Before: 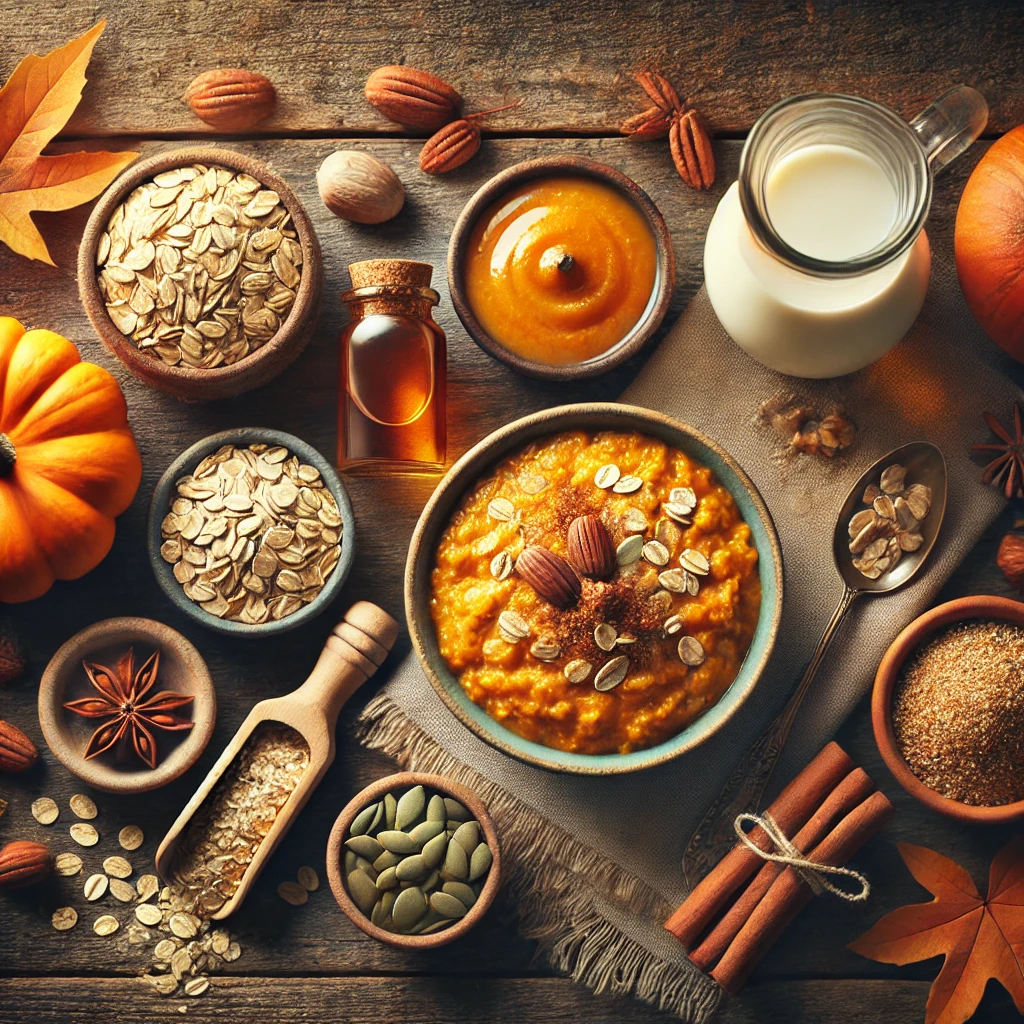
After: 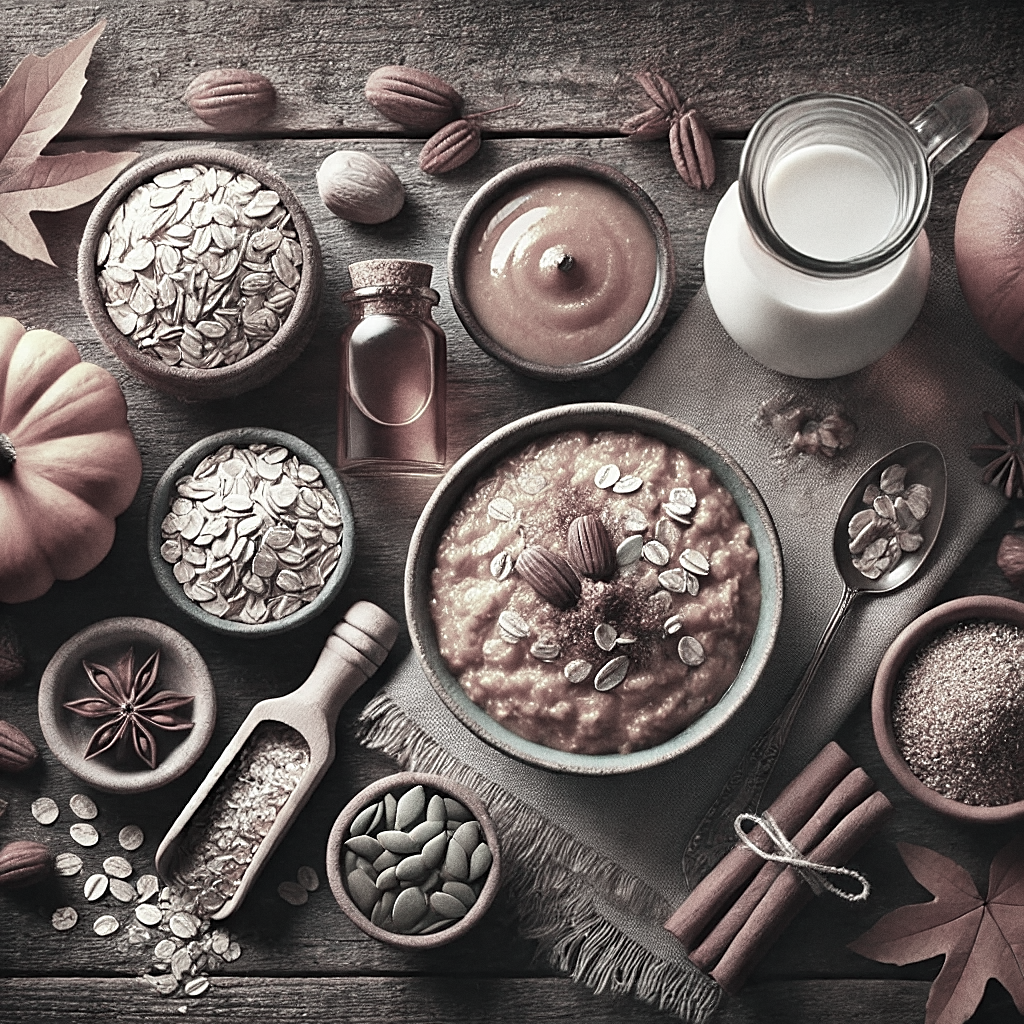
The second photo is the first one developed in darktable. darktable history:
color calibration: illuminant same as pipeline (D50), adaptation none (bypass), gamut compression 1.72
color contrast: green-magenta contrast 0.3, blue-yellow contrast 0.15
color balance: input saturation 99%
sharpen: on, module defaults
grain: coarseness 0.47 ISO
